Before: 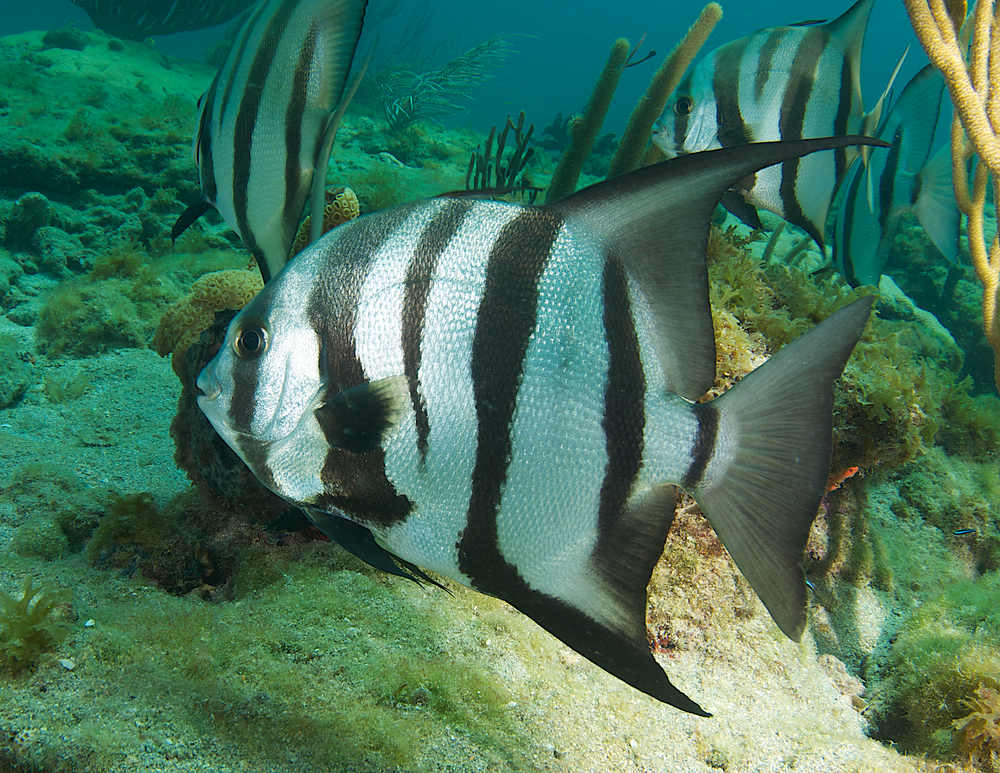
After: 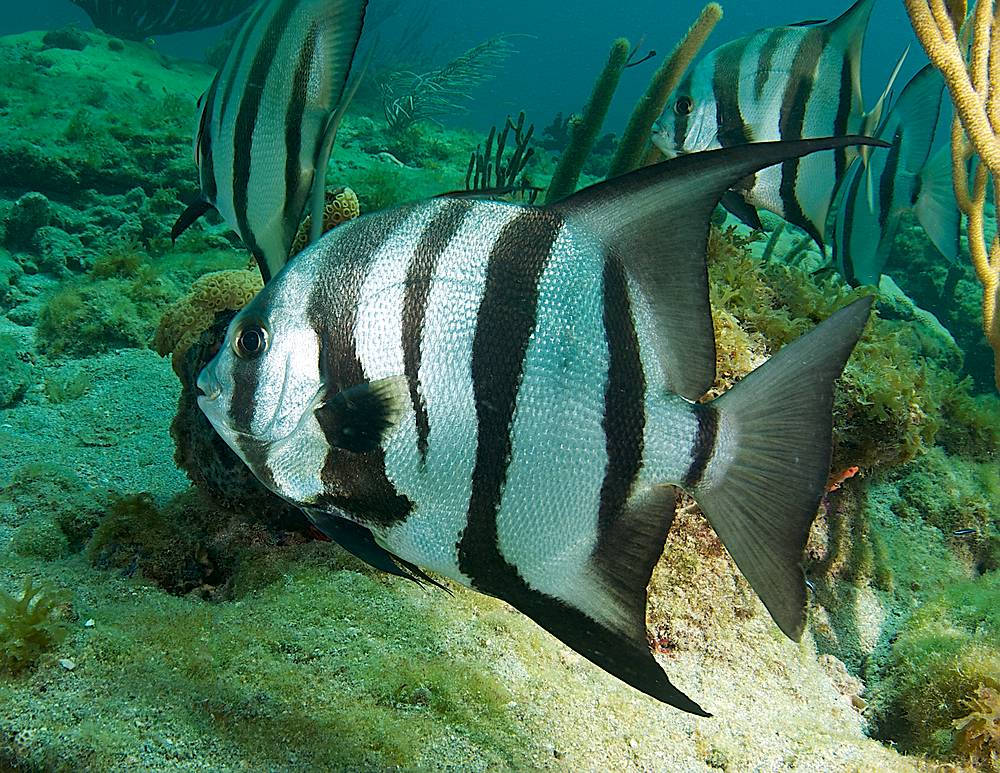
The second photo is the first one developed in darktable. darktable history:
exposure: black level correction 0.004, exposure 0.015 EV, compensate exposure bias true, compensate highlight preservation false
haze removal: compatibility mode true, adaptive false
sharpen: on, module defaults
